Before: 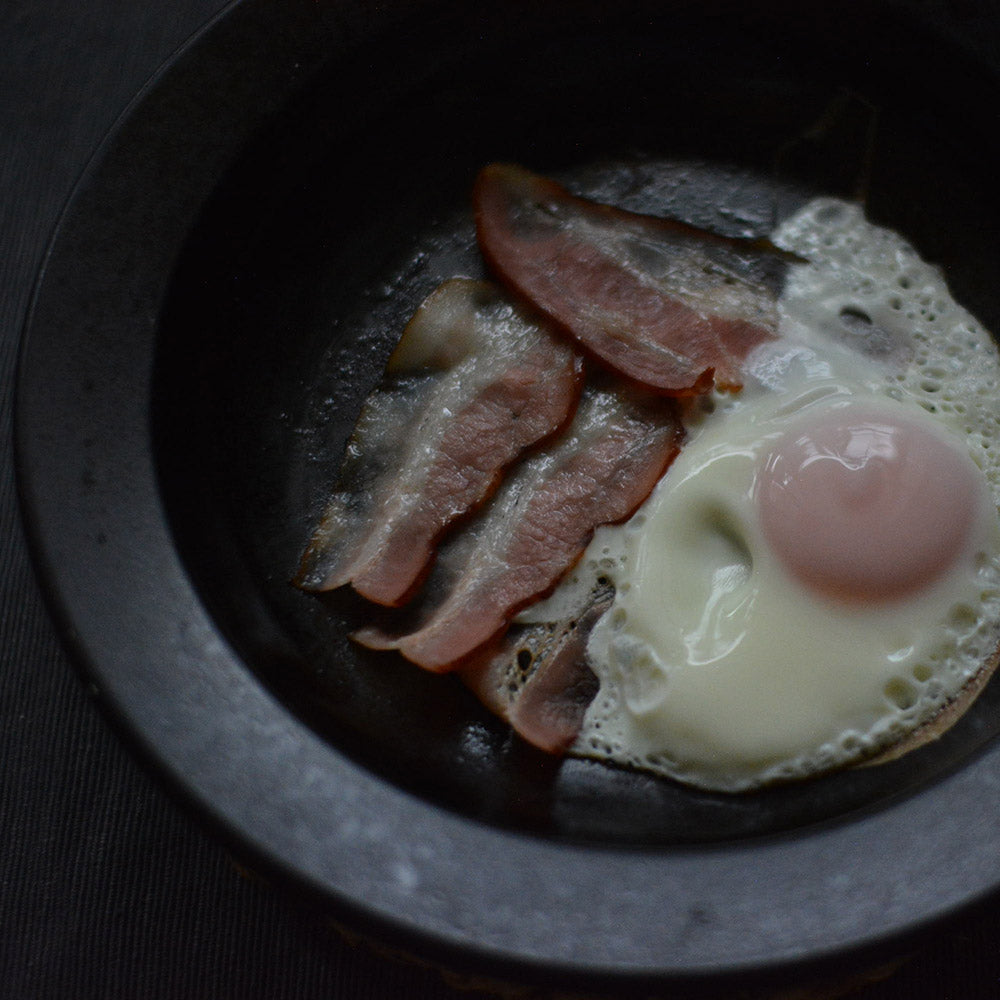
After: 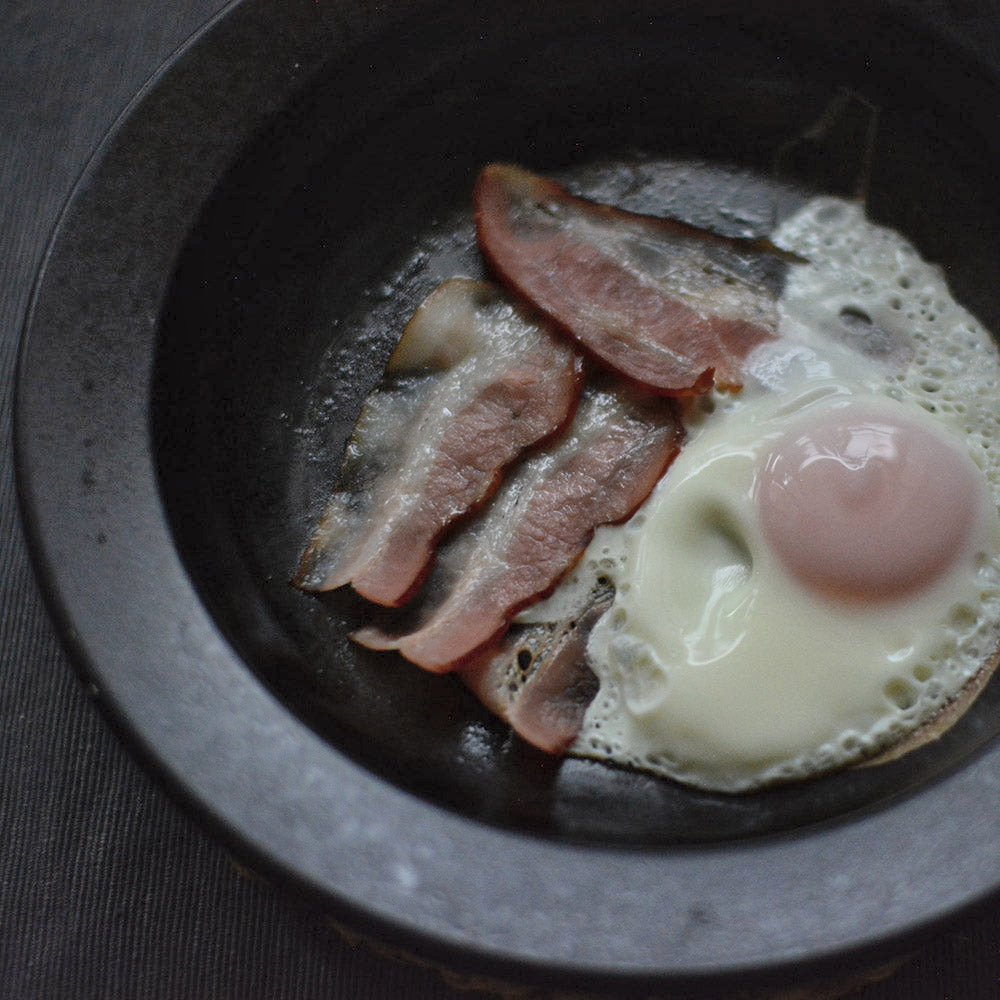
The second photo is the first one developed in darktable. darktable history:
local contrast: mode bilateral grid, contrast 25, coarseness 49, detail 123%, midtone range 0.2
contrast brightness saturation: contrast 0.145, brightness 0.209
shadows and highlights: on, module defaults
